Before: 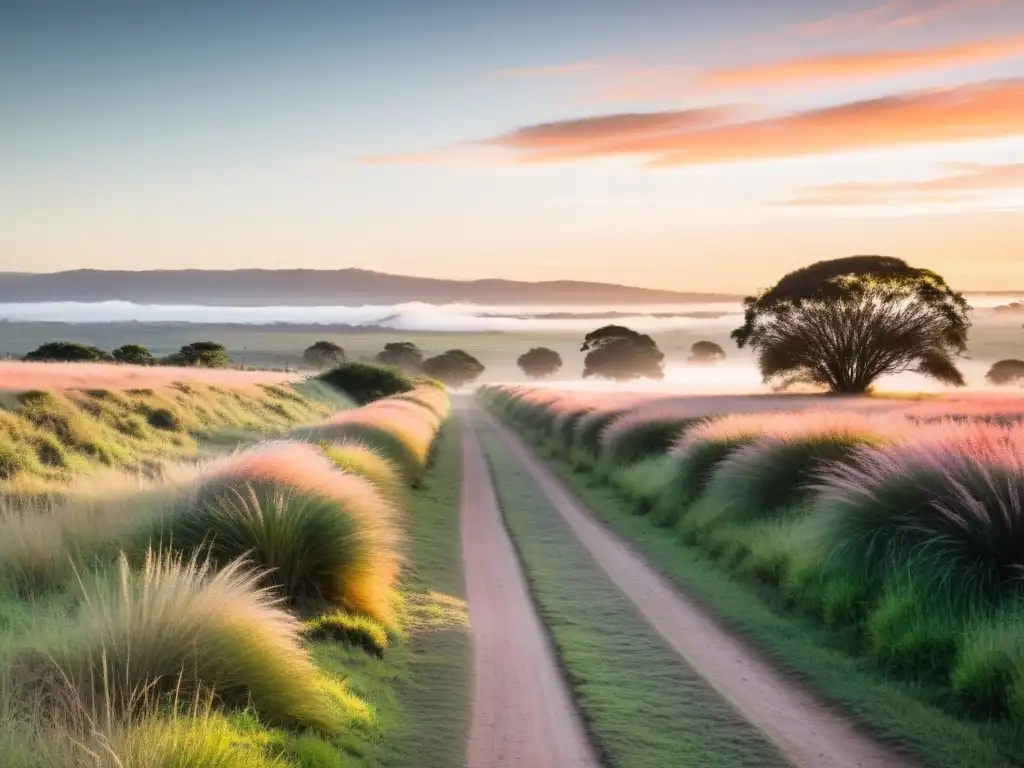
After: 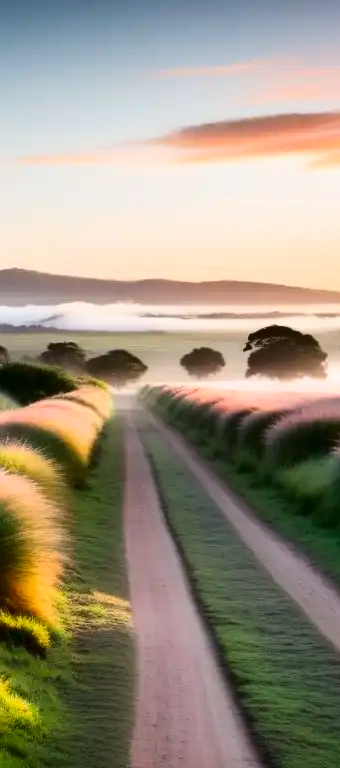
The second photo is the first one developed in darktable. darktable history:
crop: left 32.947%, right 33.791%
contrast brightness saturation: contrast 0.222, brightness -0.192, saturation 0.234
